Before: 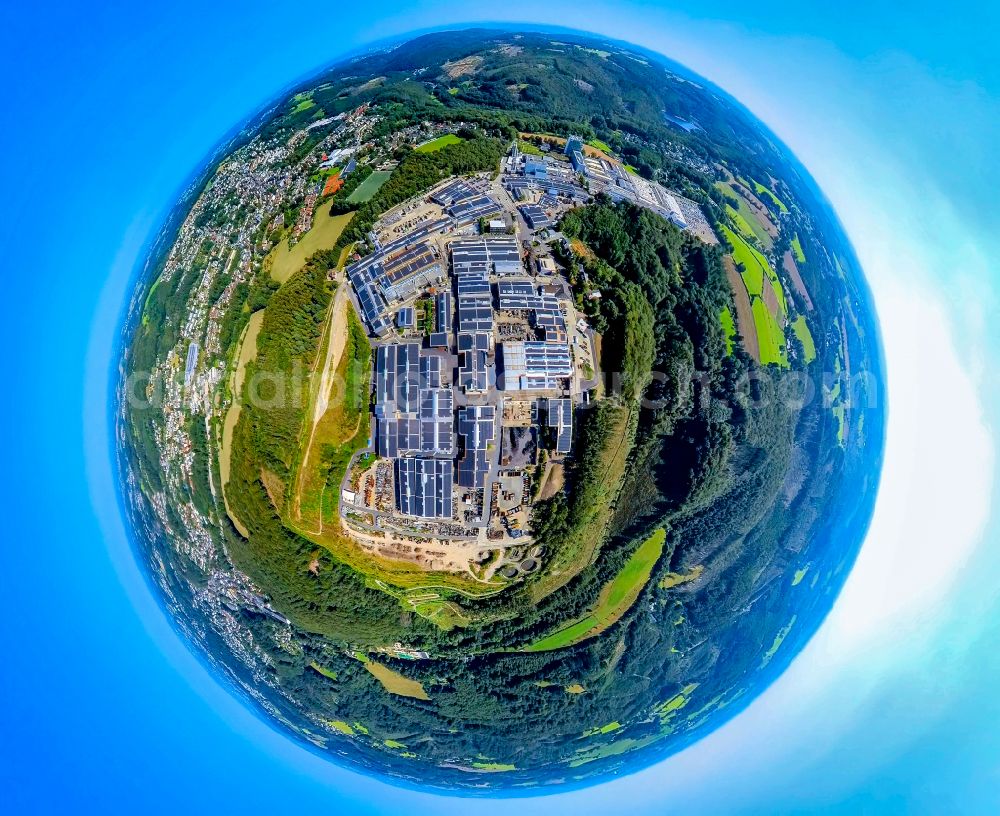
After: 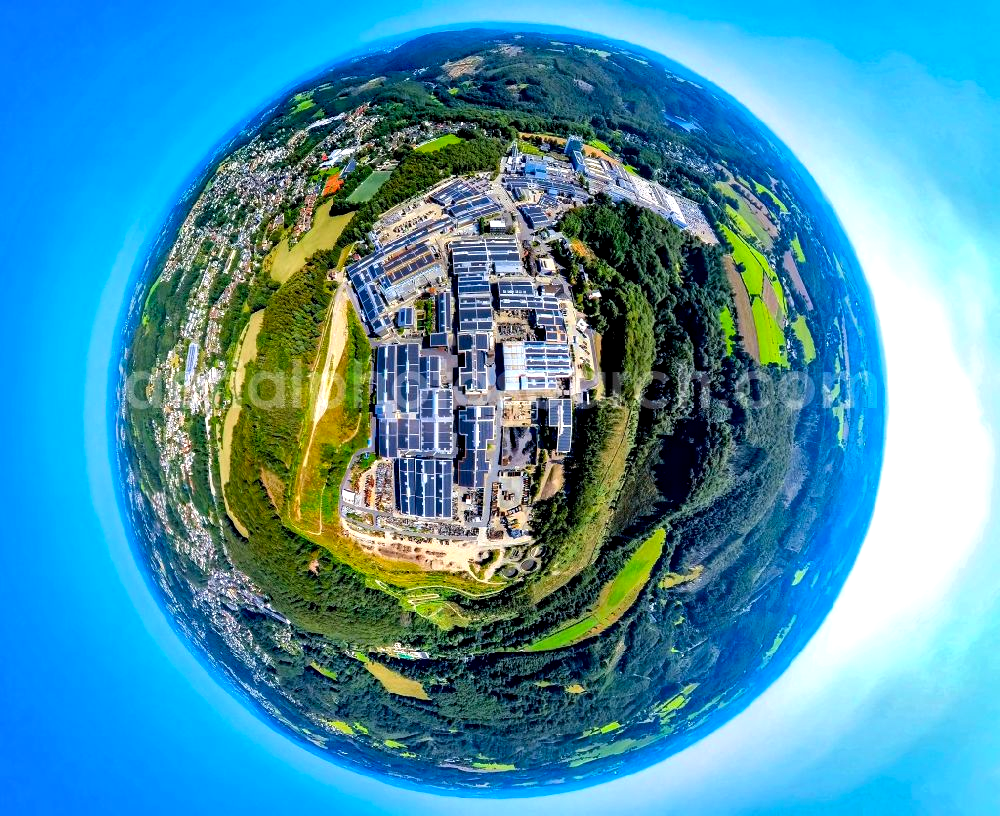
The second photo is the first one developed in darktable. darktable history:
contrast equalizer: y [[0.528, 0.548, 0.563, 0.562, 0.546, 0.526], [0.55 ×6], [0 ×6], [0 ×6], [0 ×6]]
exposure: exposure 0.202 EV, compensate exposure bias true, compensate highlight preservation false
